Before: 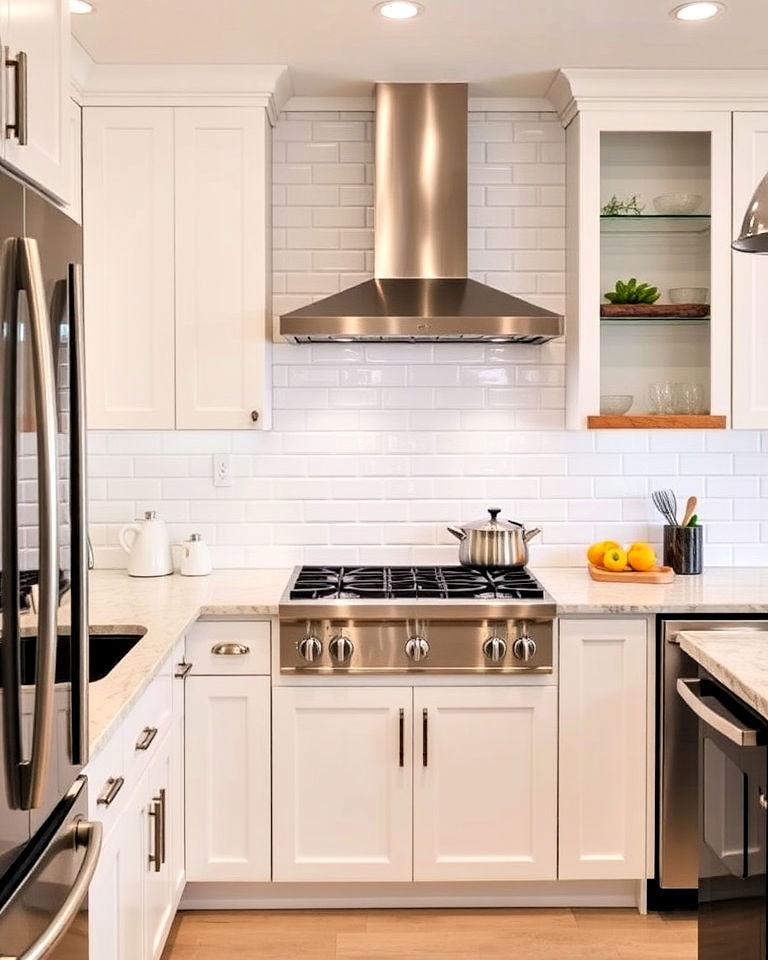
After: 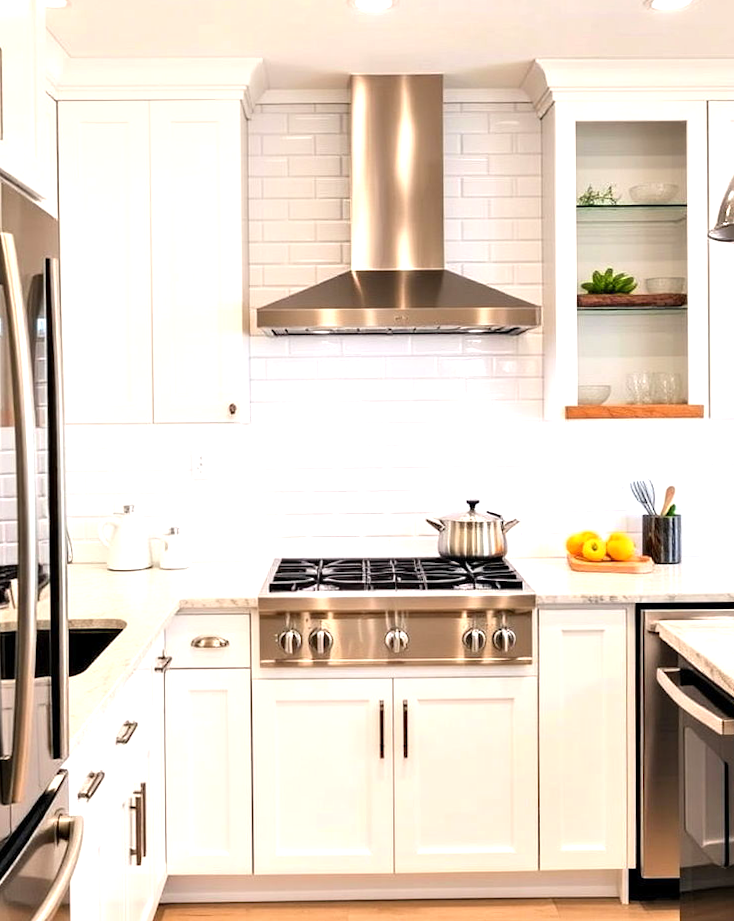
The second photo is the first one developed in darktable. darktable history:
rotate and perspective: rotation -0.45°, automatic cropping original format, crop left 0.008, crop right 0.992, crop top 0.012, crop bottom 0.988
exposure: exposure 0.6 EV, compensate highlight preservation false
crop and rotate: left 2.536%, right 1.107%, bottom 2.246%
